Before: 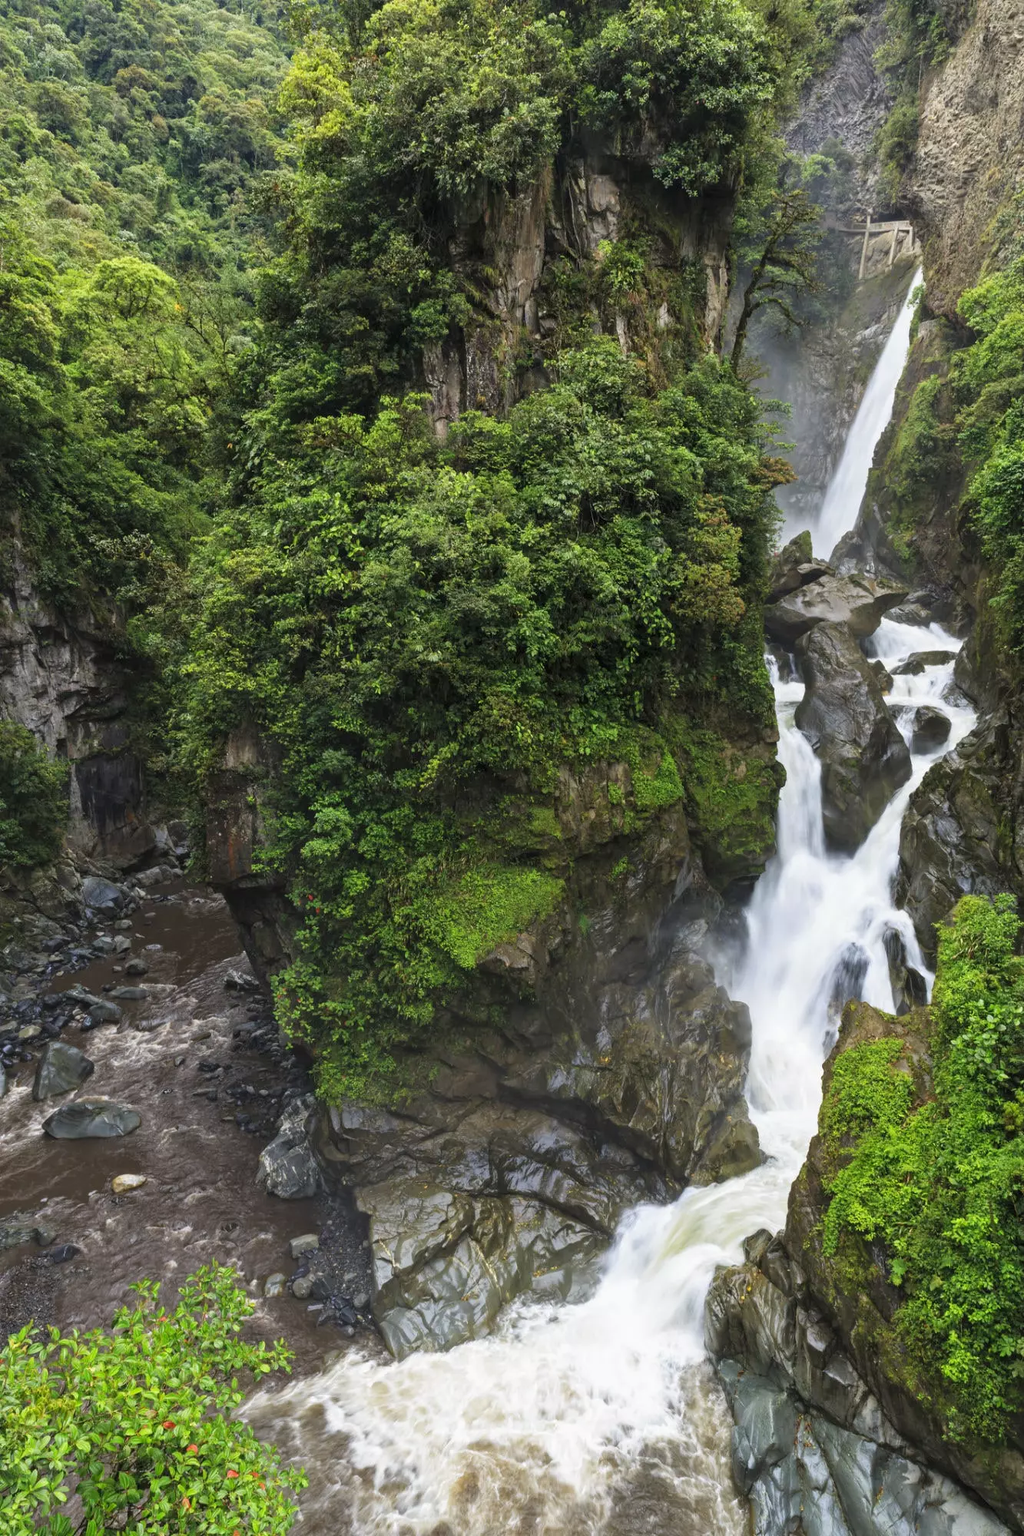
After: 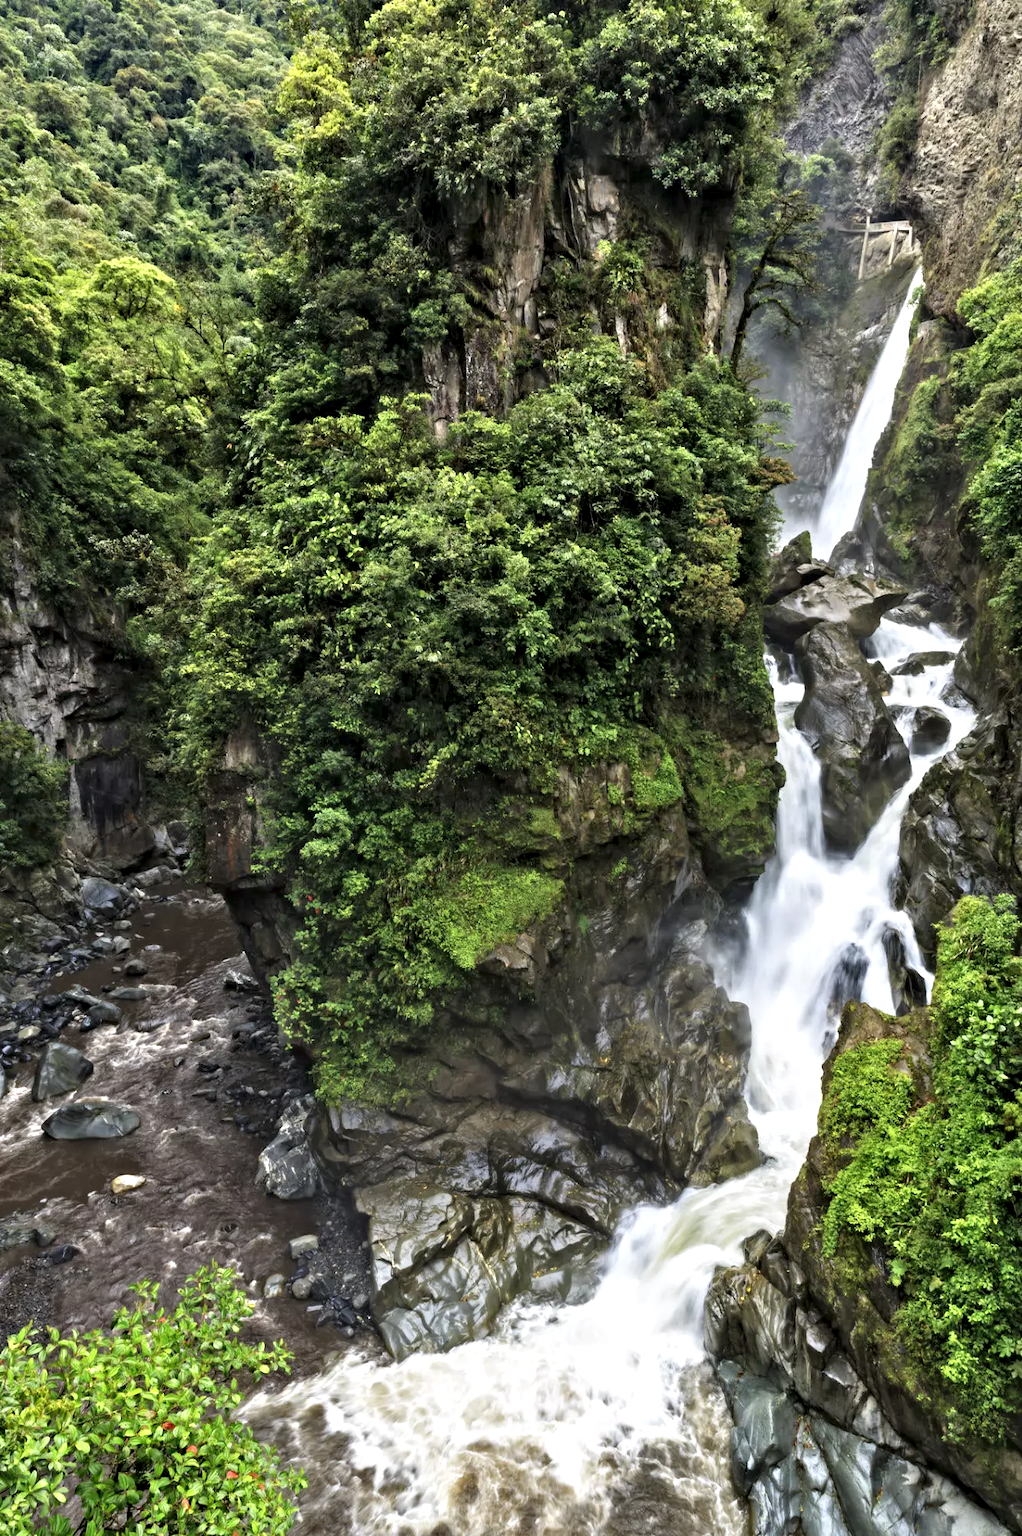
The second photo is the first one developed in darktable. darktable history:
crop and rotate: left 0.12%, bottom 0.01%
contrast equalizer: y [[0.511, 0.558, 0.631, 0.632, 0.559, 0.512], [0.5 ×6], [0.507, 0.559, 0.627, 0.644, 0.647, 0.647], [0 ×6], [0 ×6]]
exposure: black level correction -0.001, exposure 0.079 EV, compensate highlight preservation false
